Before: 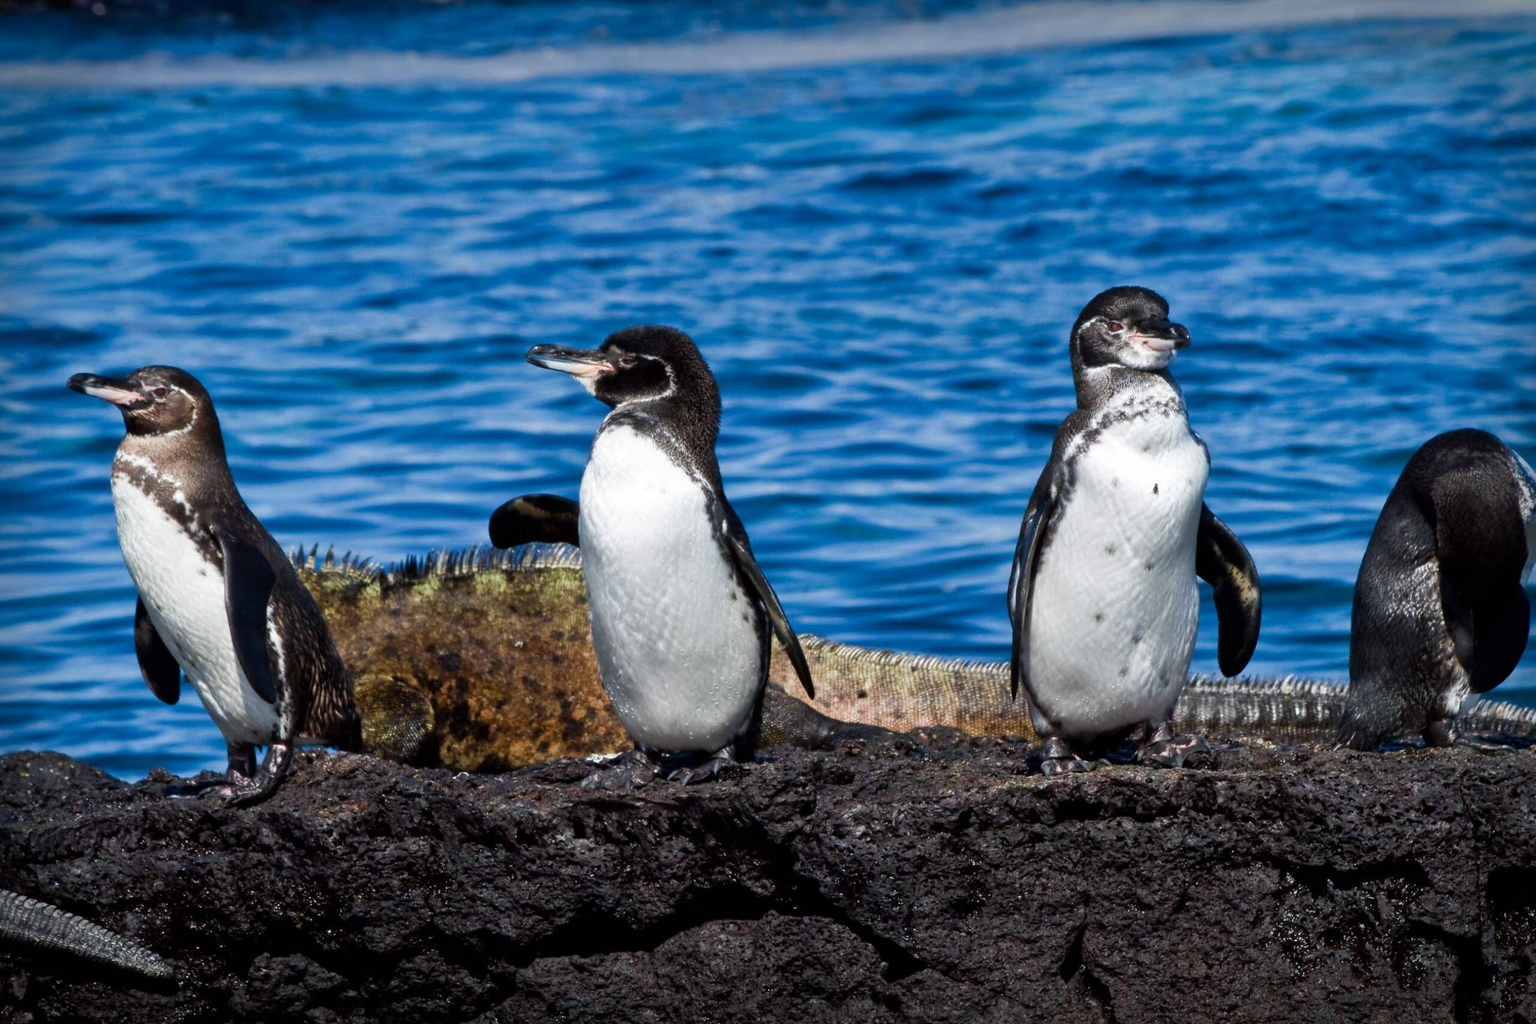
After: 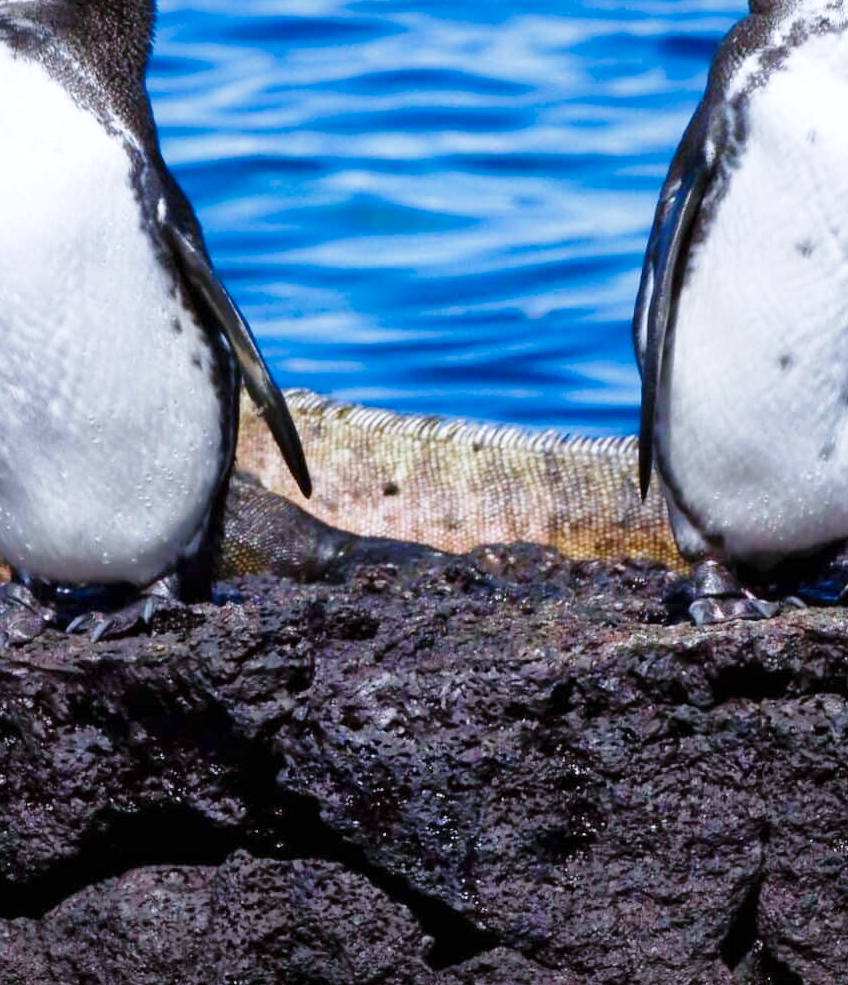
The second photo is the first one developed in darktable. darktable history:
shadows and highlights: on, module defaults
base curve: curves: ch0 [(0, 0) (0.028, 0.03) (0.121, 0.232) (0.46, 0.748) (0.859, 0.968) (1, 1)], preserve colors none
crop: left 40.878%, top 39.176%, right 25.993%, bottom 3.081%
white balance: red 0.967, blue 1.119, emerald 0.756
